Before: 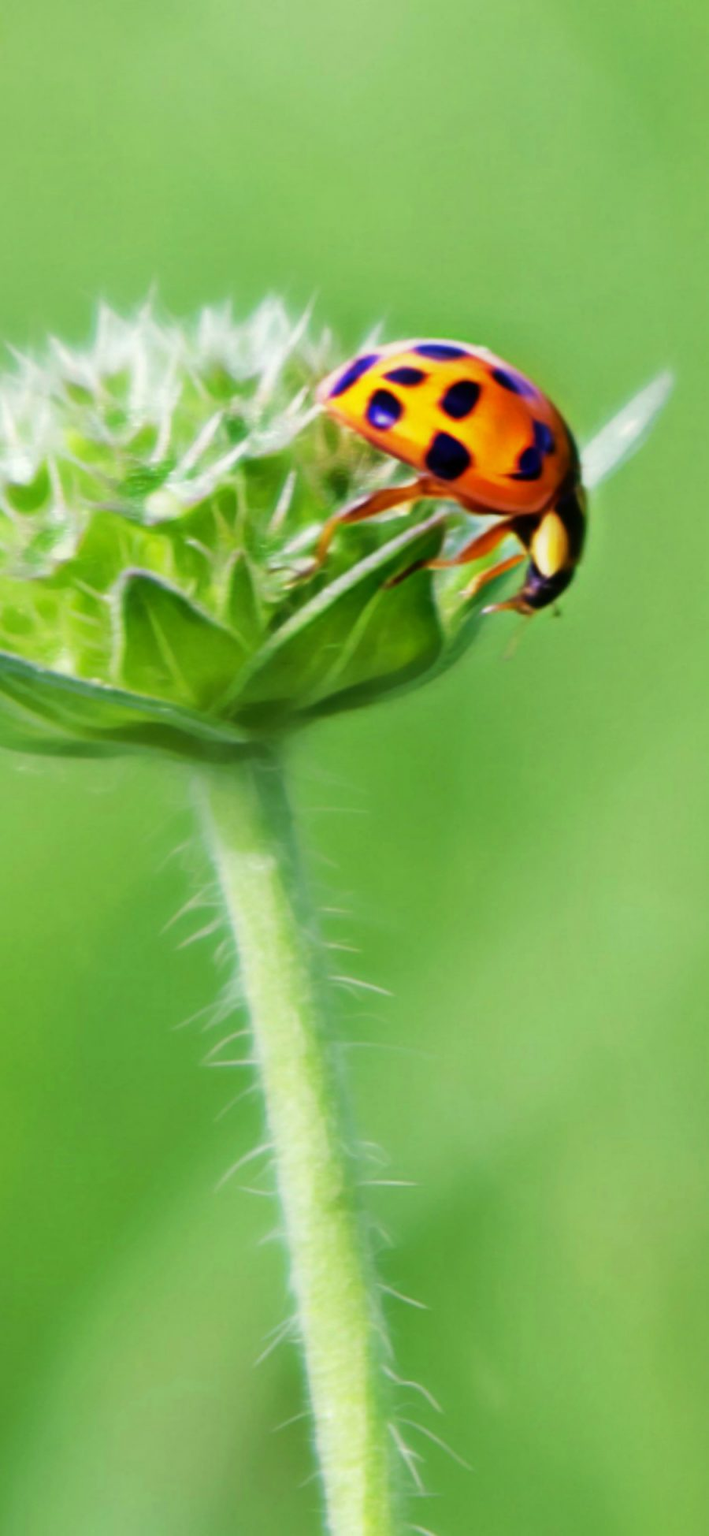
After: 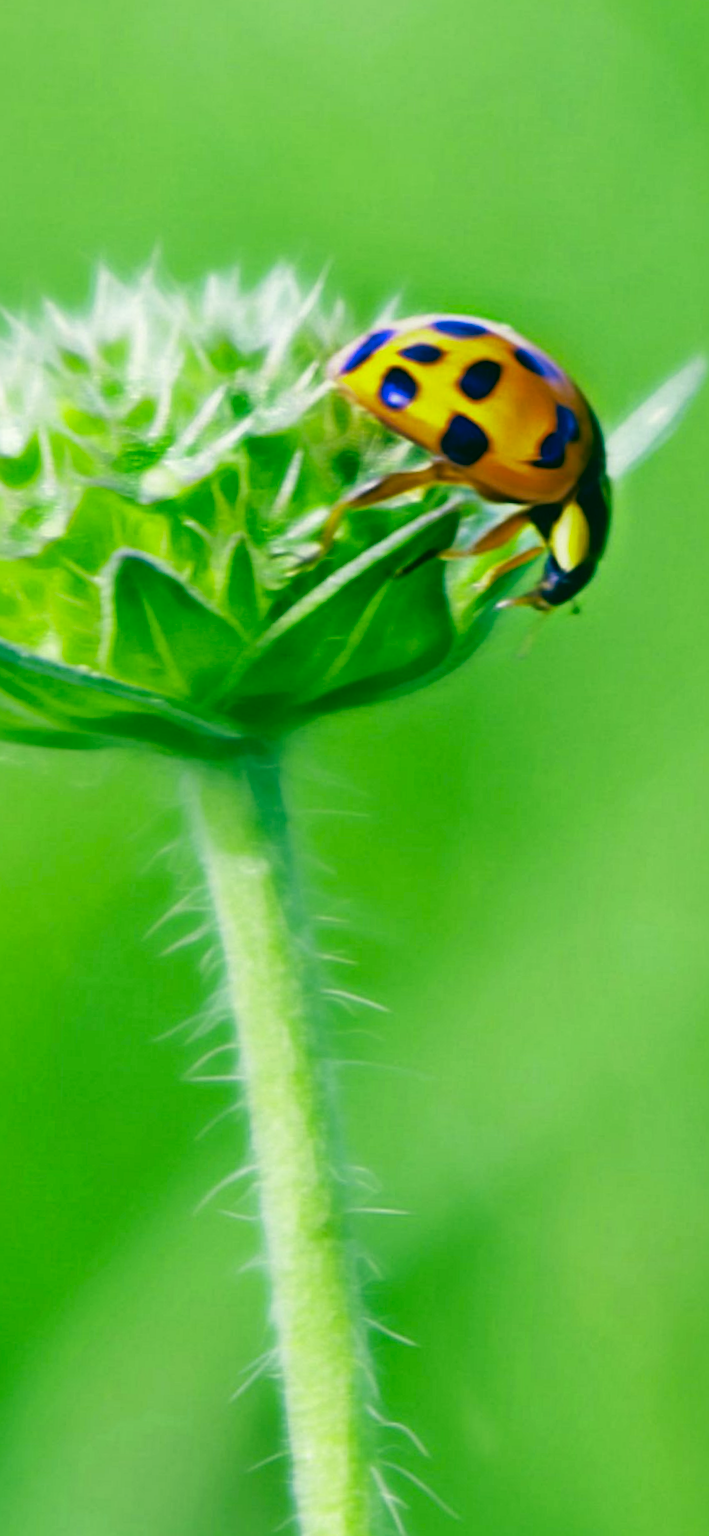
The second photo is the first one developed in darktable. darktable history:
white balance: red 0.871, blue 1.249
color correction: highlights a* 1.83, highlights b* 34.02, shadows a* -36.68, shadows b* -5.48
sharpen: radius 2.167, amount 0.381, threshold 0
crop and rotate: angle -1.69°
